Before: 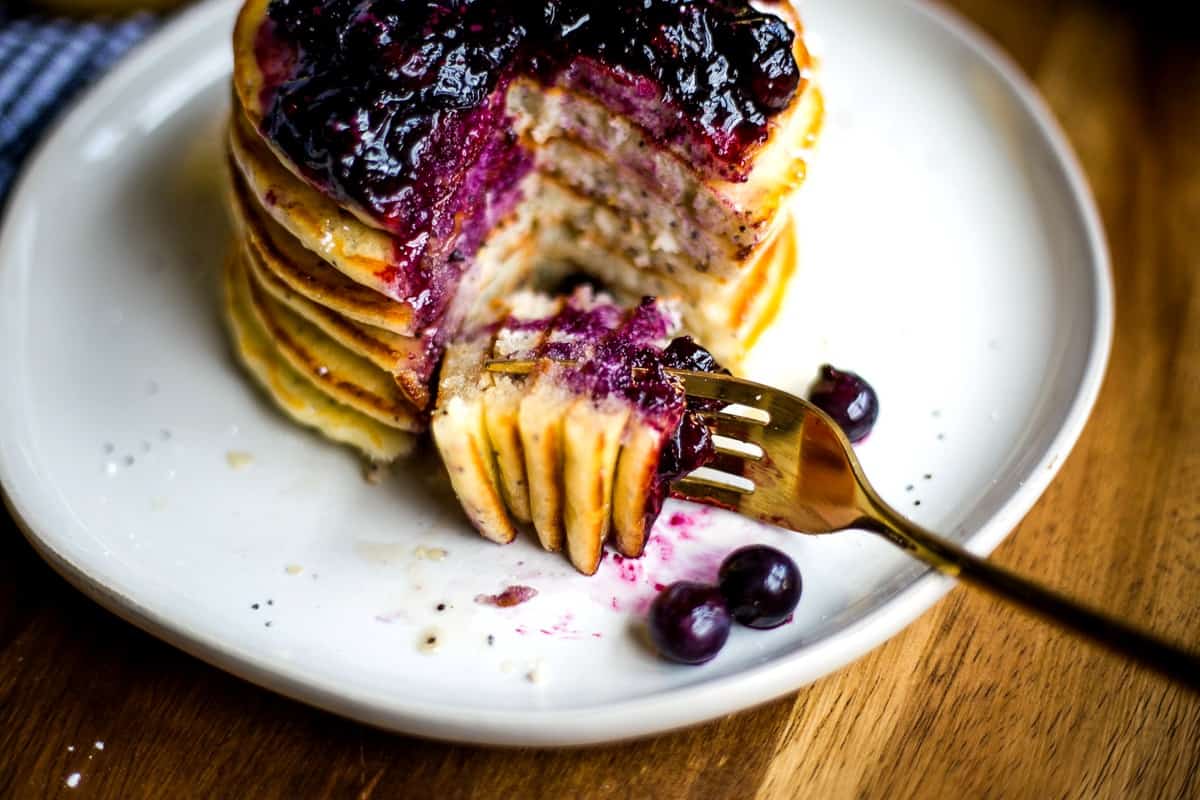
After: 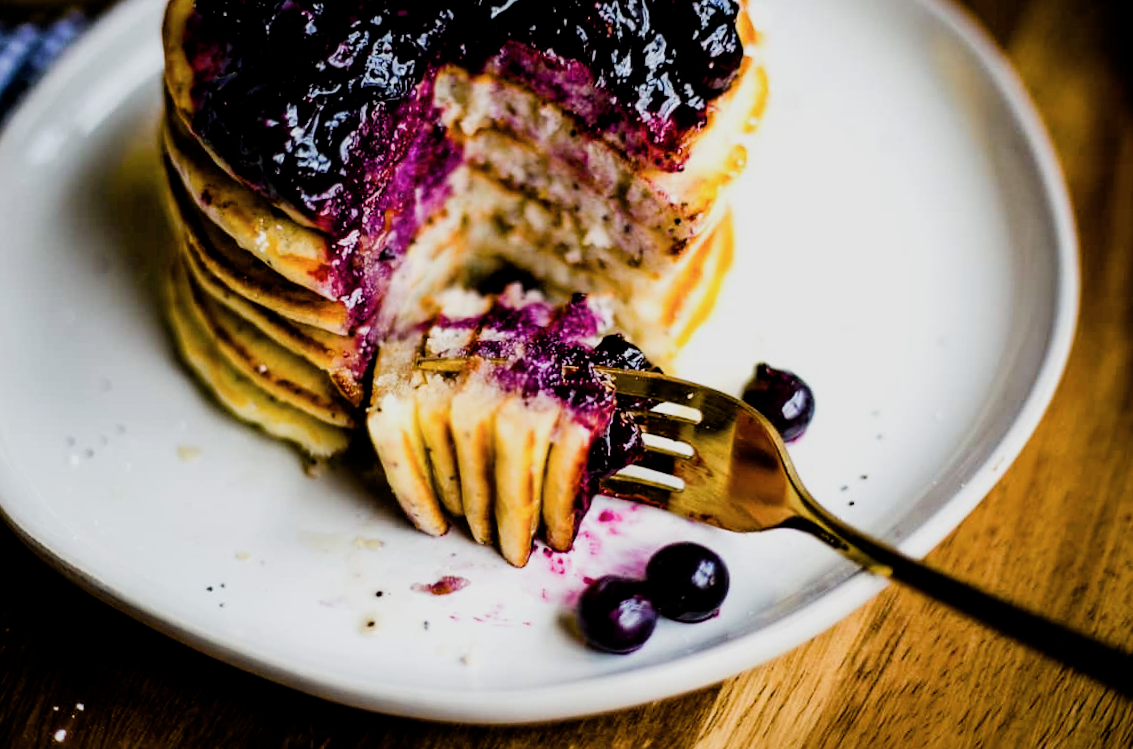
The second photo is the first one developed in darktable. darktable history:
contrast brightness saturation: saturation -0.05
color balance rgb: perceptual saturation grading › global saturation 20%, perceptual saturation grading › highlights -25%, perceptual saturation grading › shadows 50%
rotate and perspective: rotation 0.062°, lens shift (vertical) 0.115, lens shift (horizontal) -0.133, crop left 0.047, crop right 0.94, crop top 0.061, crop bottom 0.94
filmic rgb: black relative exposure -5 EV, hardness 2.88, contrast 1.3, highlights saturation mix -30%
